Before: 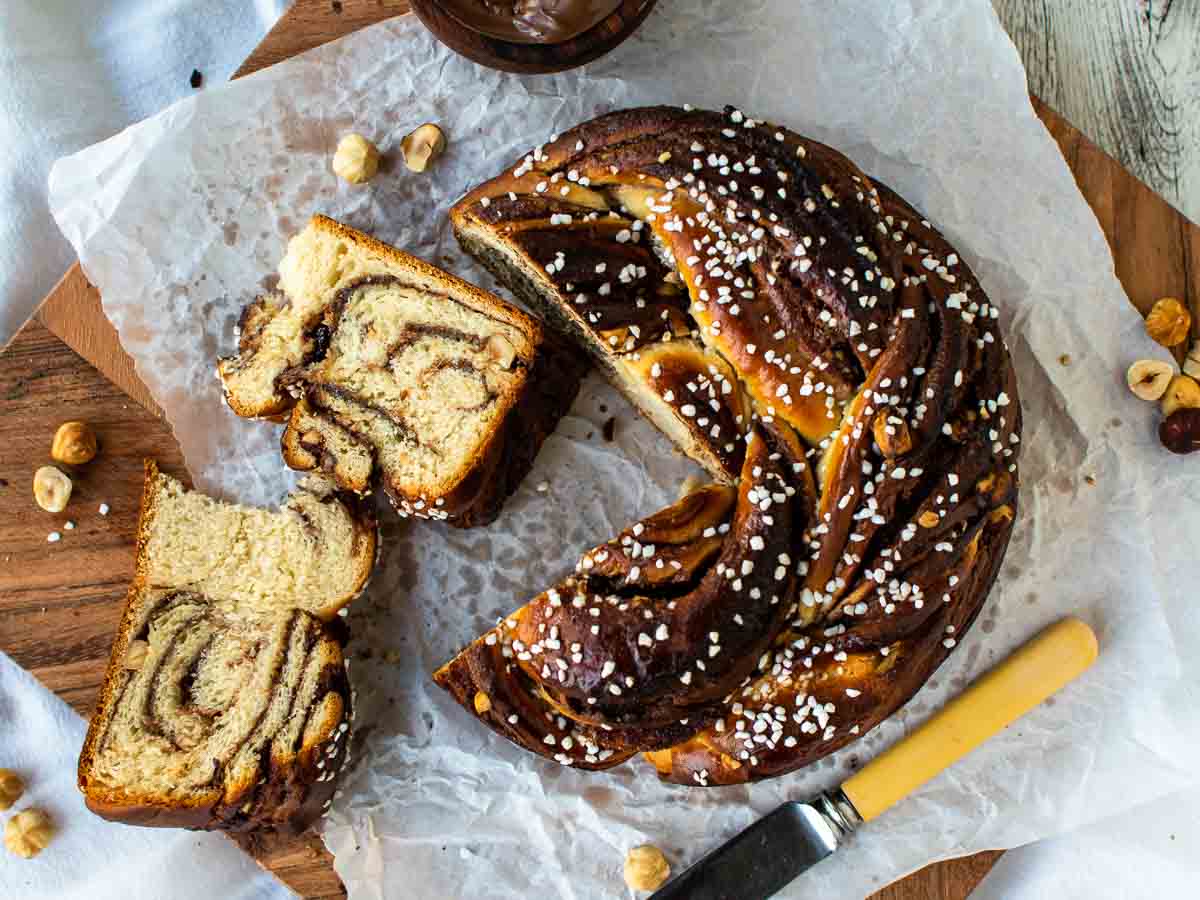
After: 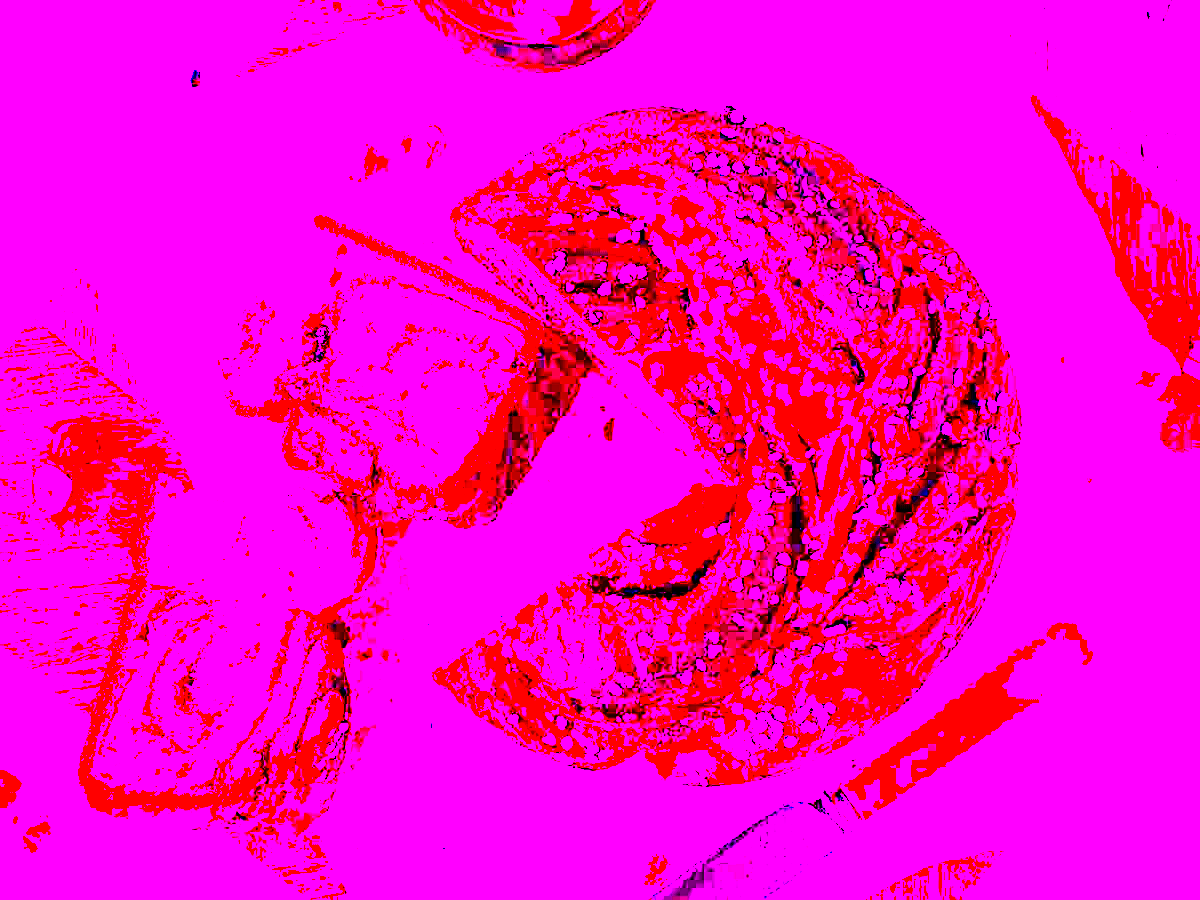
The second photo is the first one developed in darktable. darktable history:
color balance rgb: linear chroma grading › global chroma 25%, perceptual saturation grading › global saturation 40%, perceptual brilliance grading › global brilliance 30%, global vibrance 40%
local contrast: mode bilateral grid, contrast 20, coarseness 50, detail 120%, midtone range 0.2
white balance: red 8, blue 8
sharpen: on, module defaults
